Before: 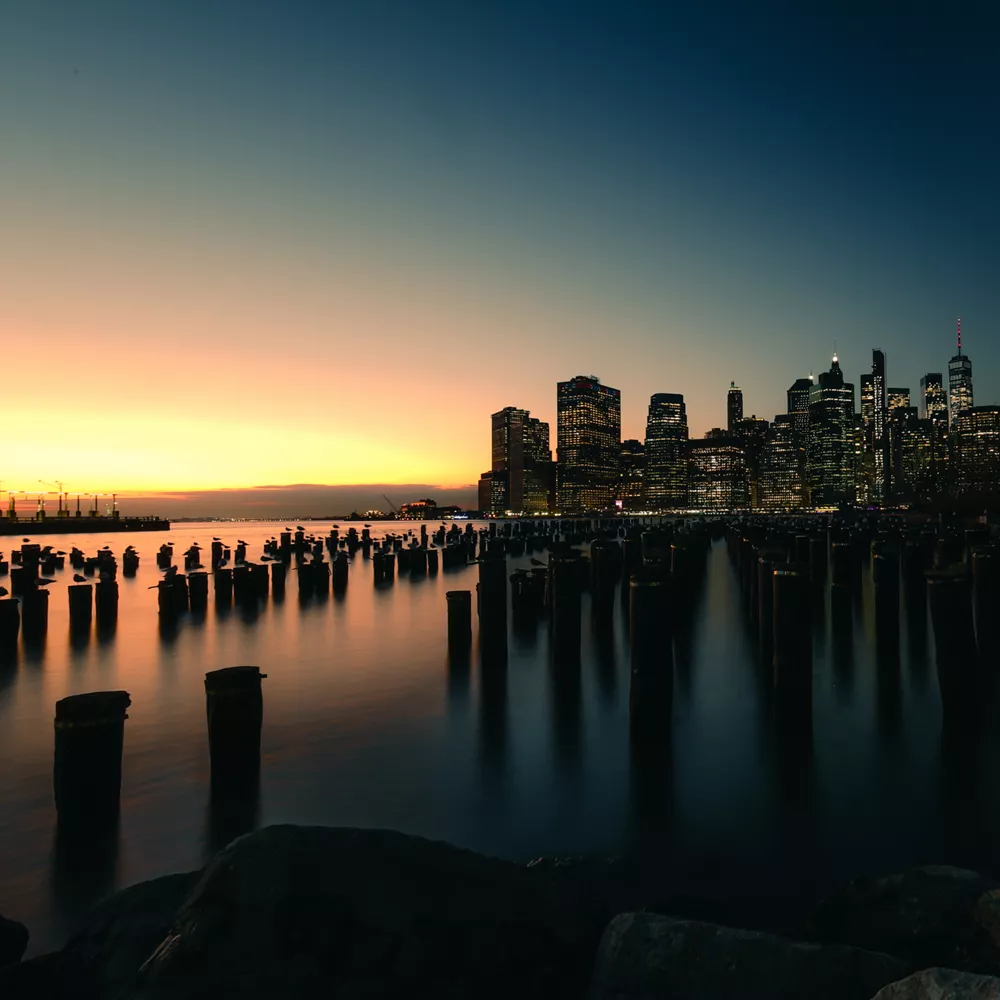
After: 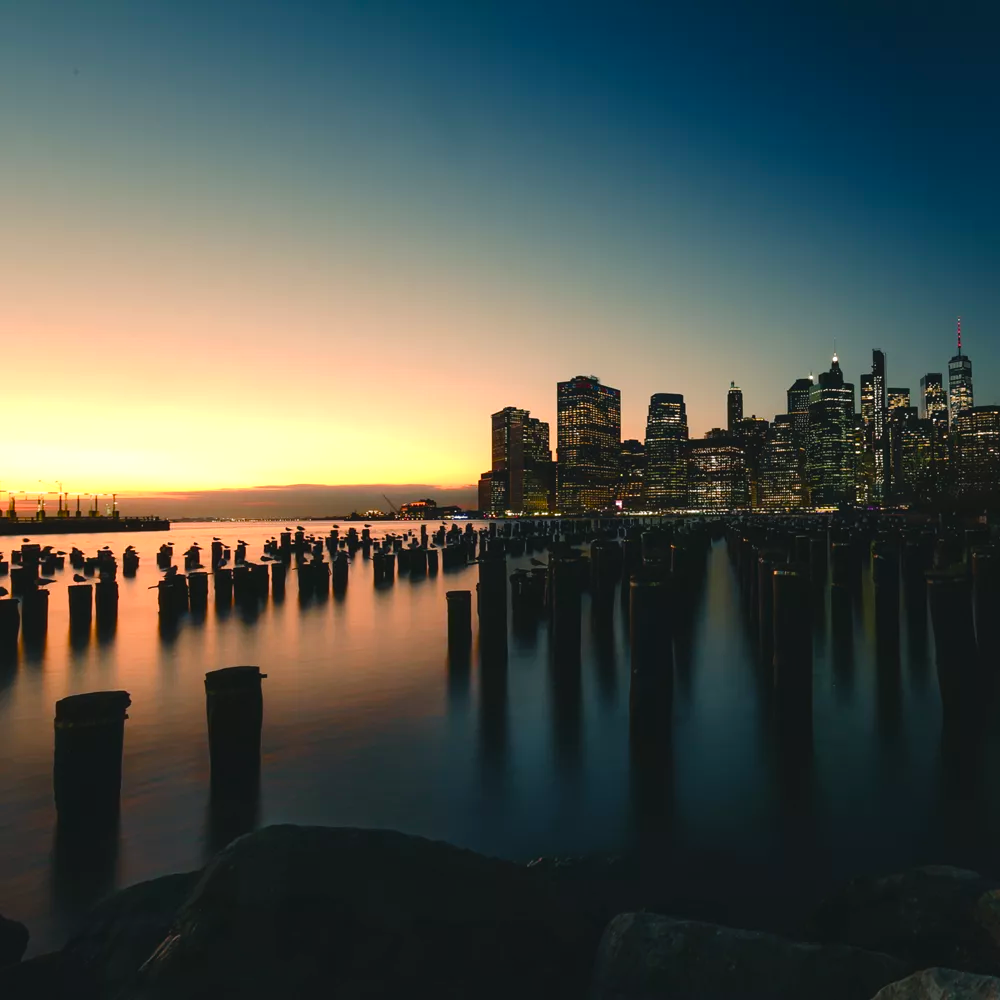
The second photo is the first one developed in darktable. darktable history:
color balance rgb: global offset › luminance 0.499%, perceptual saturation grading › global saturation 20%, perceptual saturation grading › highlights -25.12%, perceptual saturation grading › shadows 24.423%
exposure: exposure 0.293 EV, compensate exposure bias true, compensate highlight preservation false
